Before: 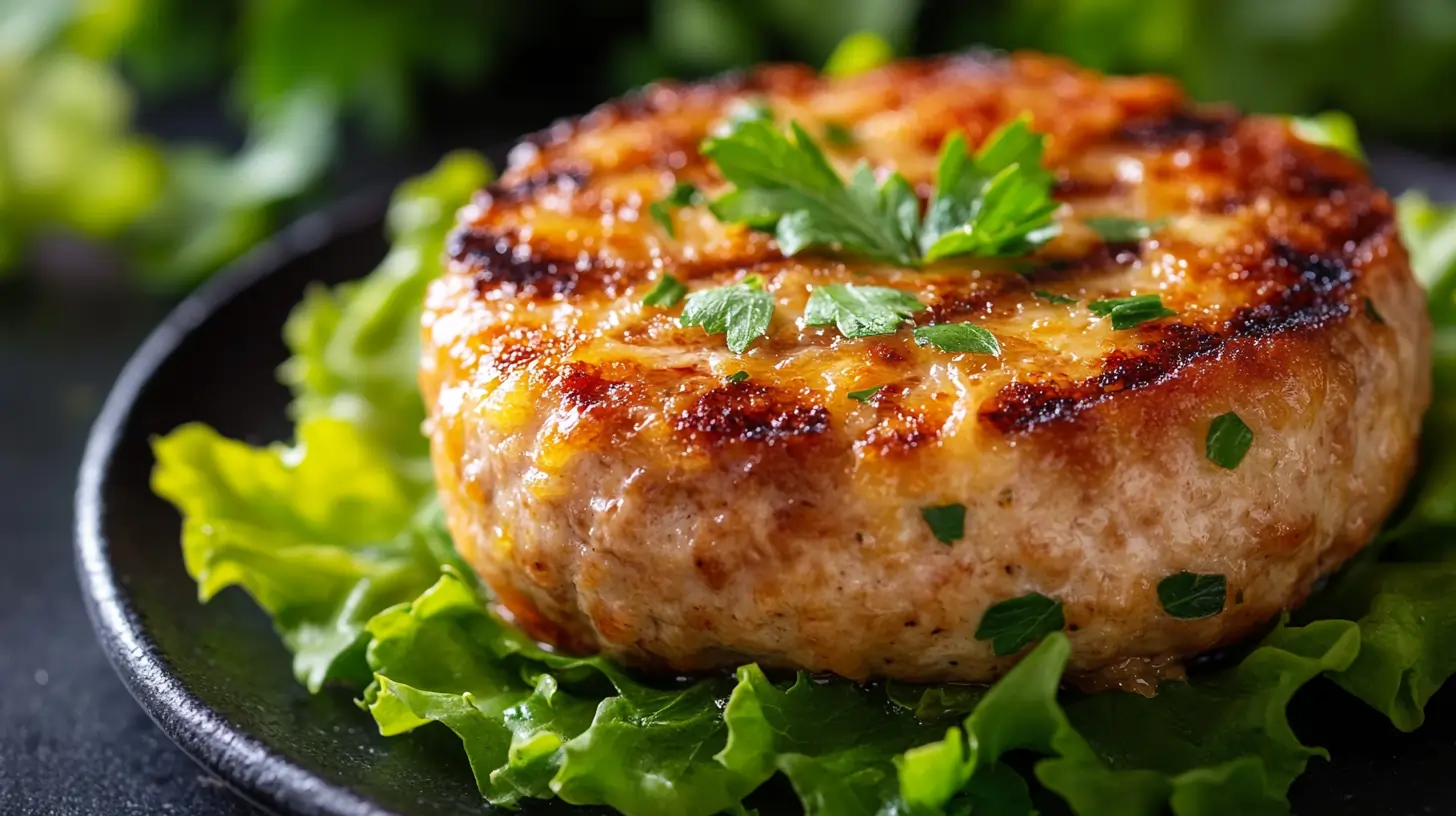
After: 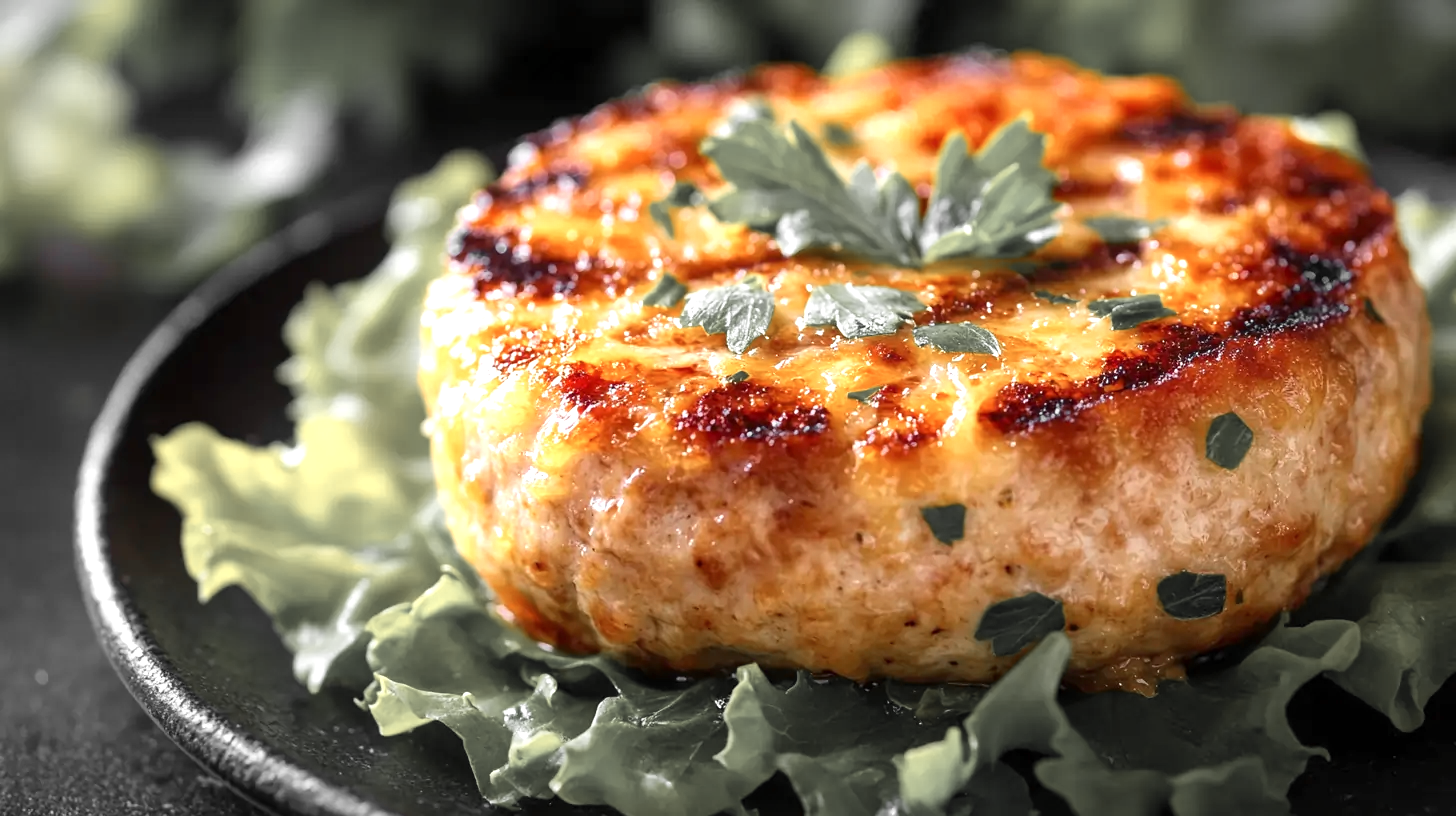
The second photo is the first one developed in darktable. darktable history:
color zones: curves: ch0 [(0, 0.447) (0.184, 0.543) (0.323, 0.476) (0.429, 0.445) (0.571, 0.443) (0.714, 0.451) (0.857, 0.452) (1, 0.447)]; ch1 [(0, 0.464) (0.176, 0.46) (0.287, 0.177) (0.429, 0.002) (0.571, 0) (0.714, 0) (0.857, 0) (1, 0.464)]
exposure: exposure 0.554 EV, compensate highlight preservation false
